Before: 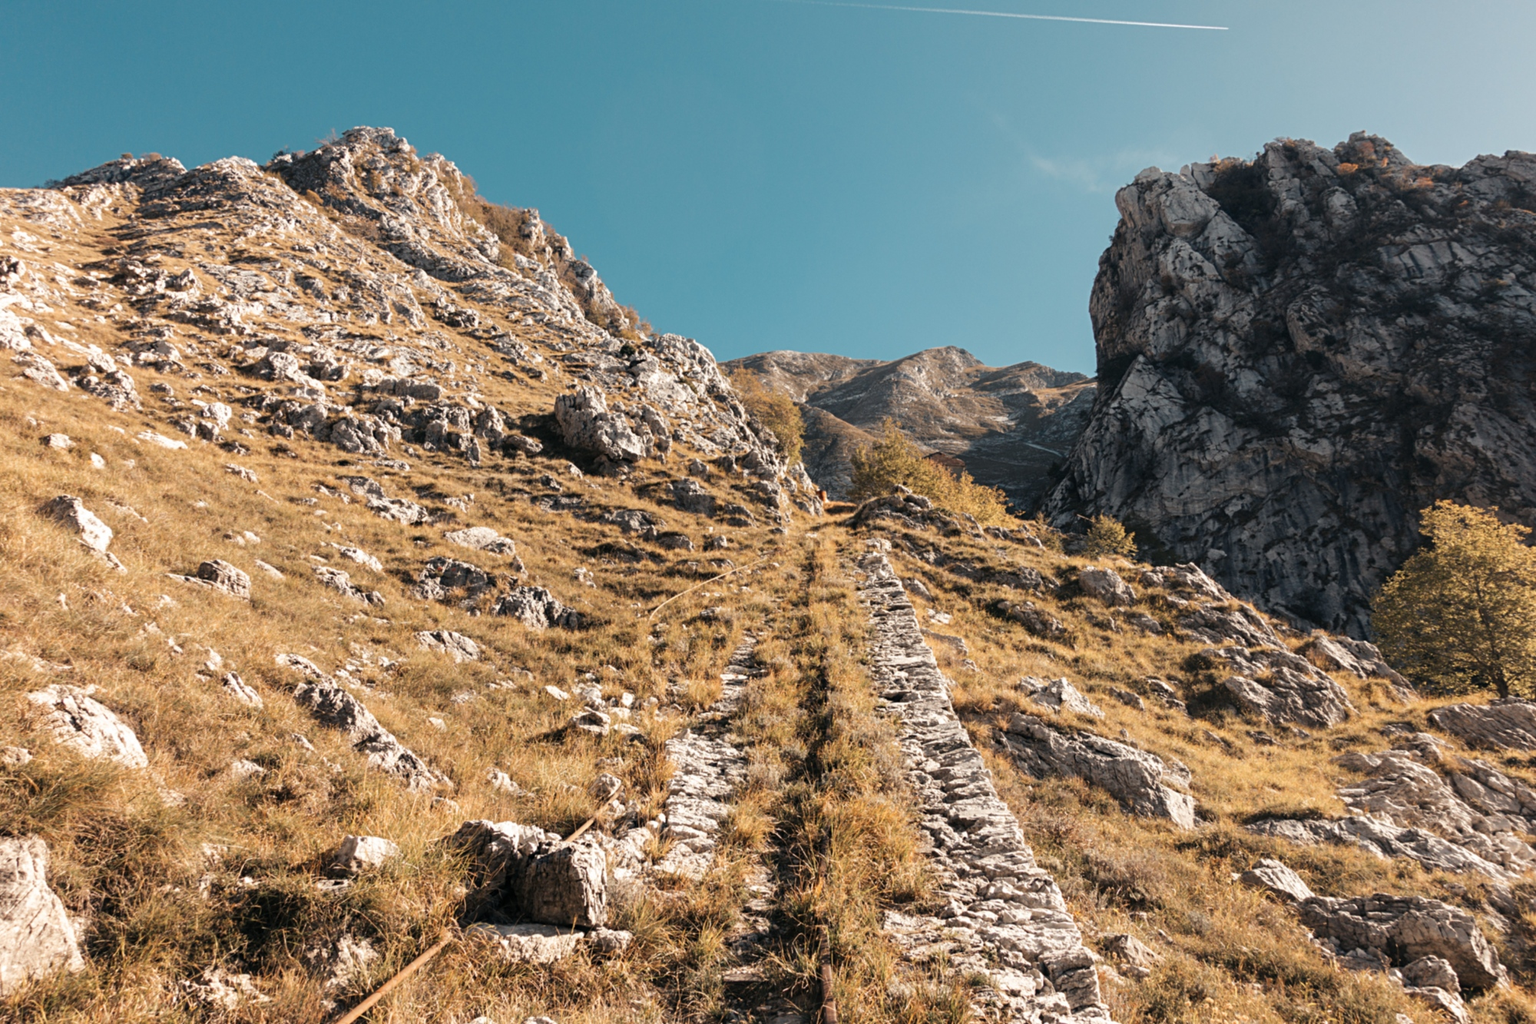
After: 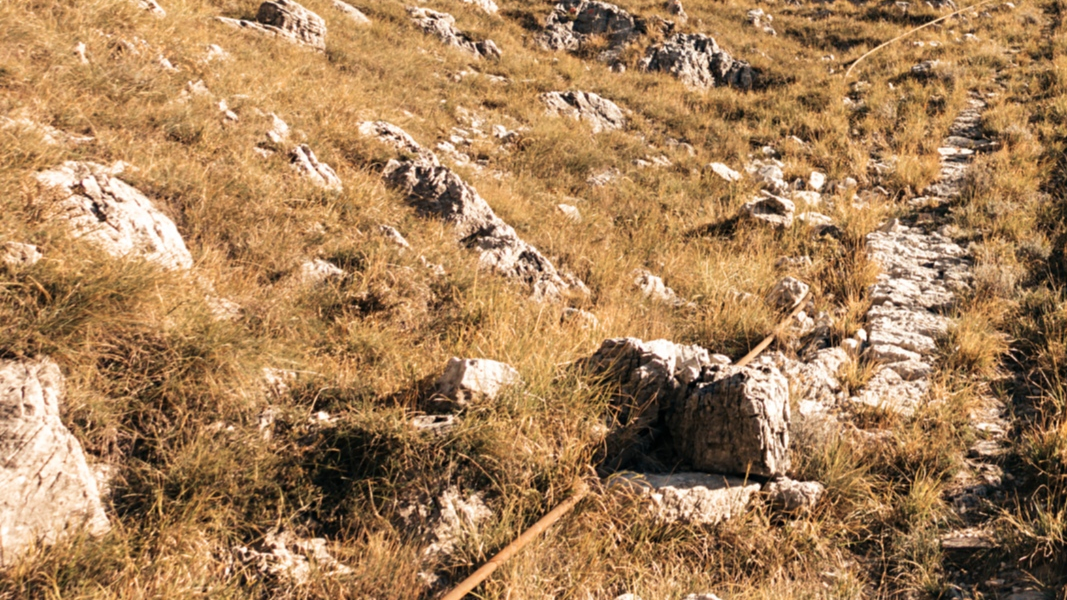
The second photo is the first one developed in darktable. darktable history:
crop and rotate: top 54.778%, right 46.61%, bottom 0.159%
velvia: on, module defaults
